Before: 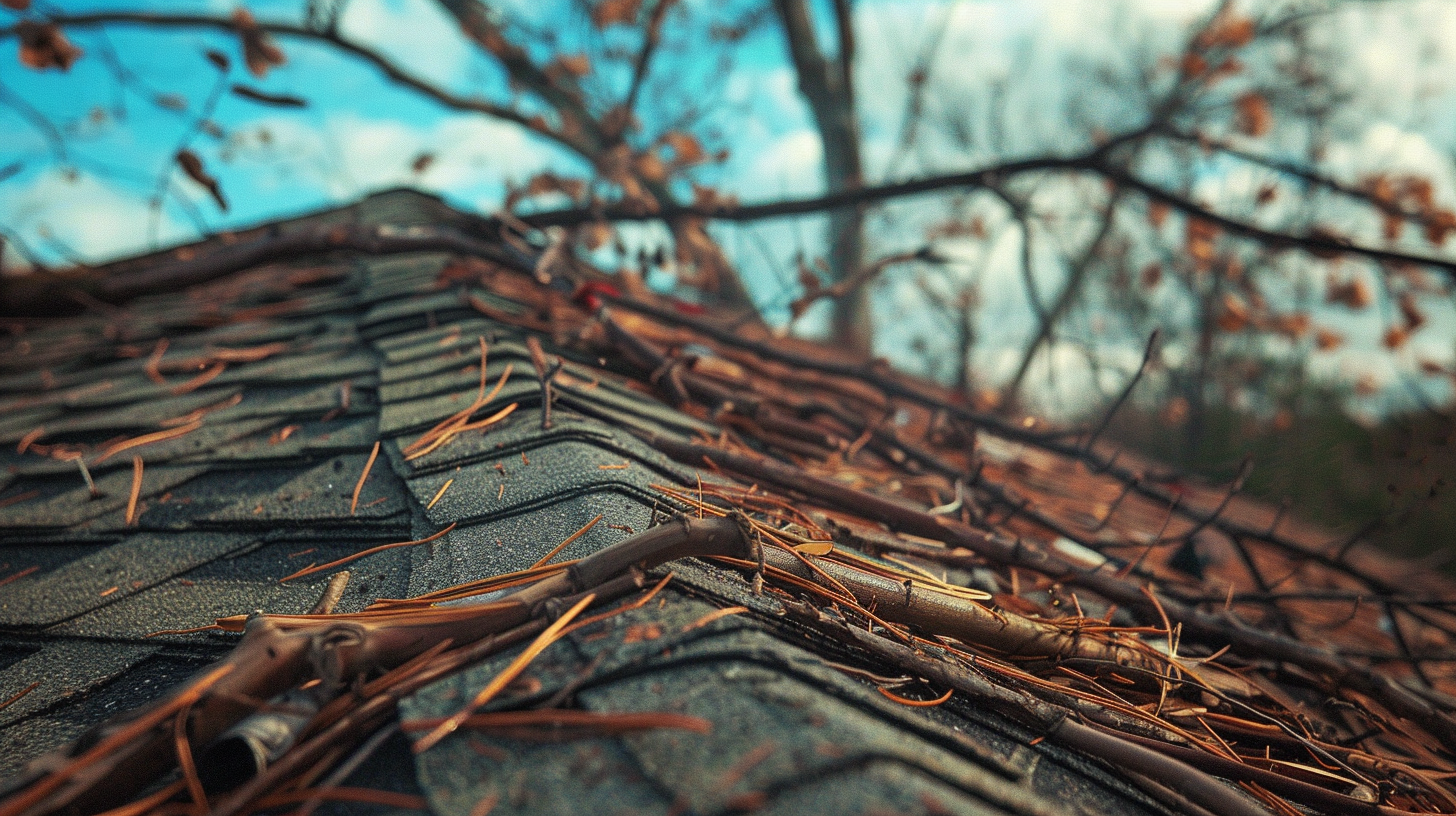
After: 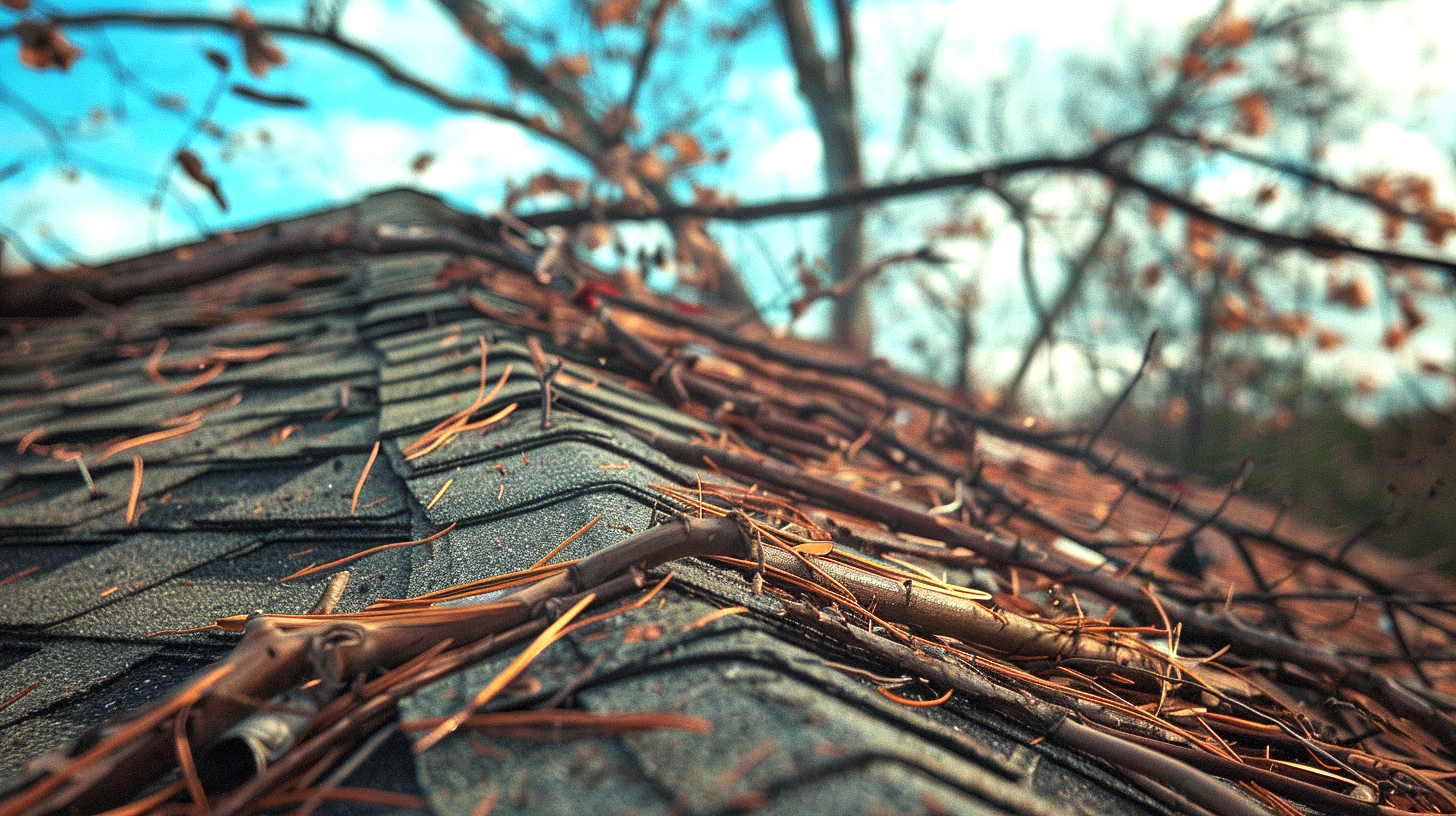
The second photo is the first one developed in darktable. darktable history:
local contrast: mode bilateral grid, contrast 28, coarseness 16, detail 116%, midtone range 0.2
exposure: exposure 0.649 EV, compensate highlight preservation false
